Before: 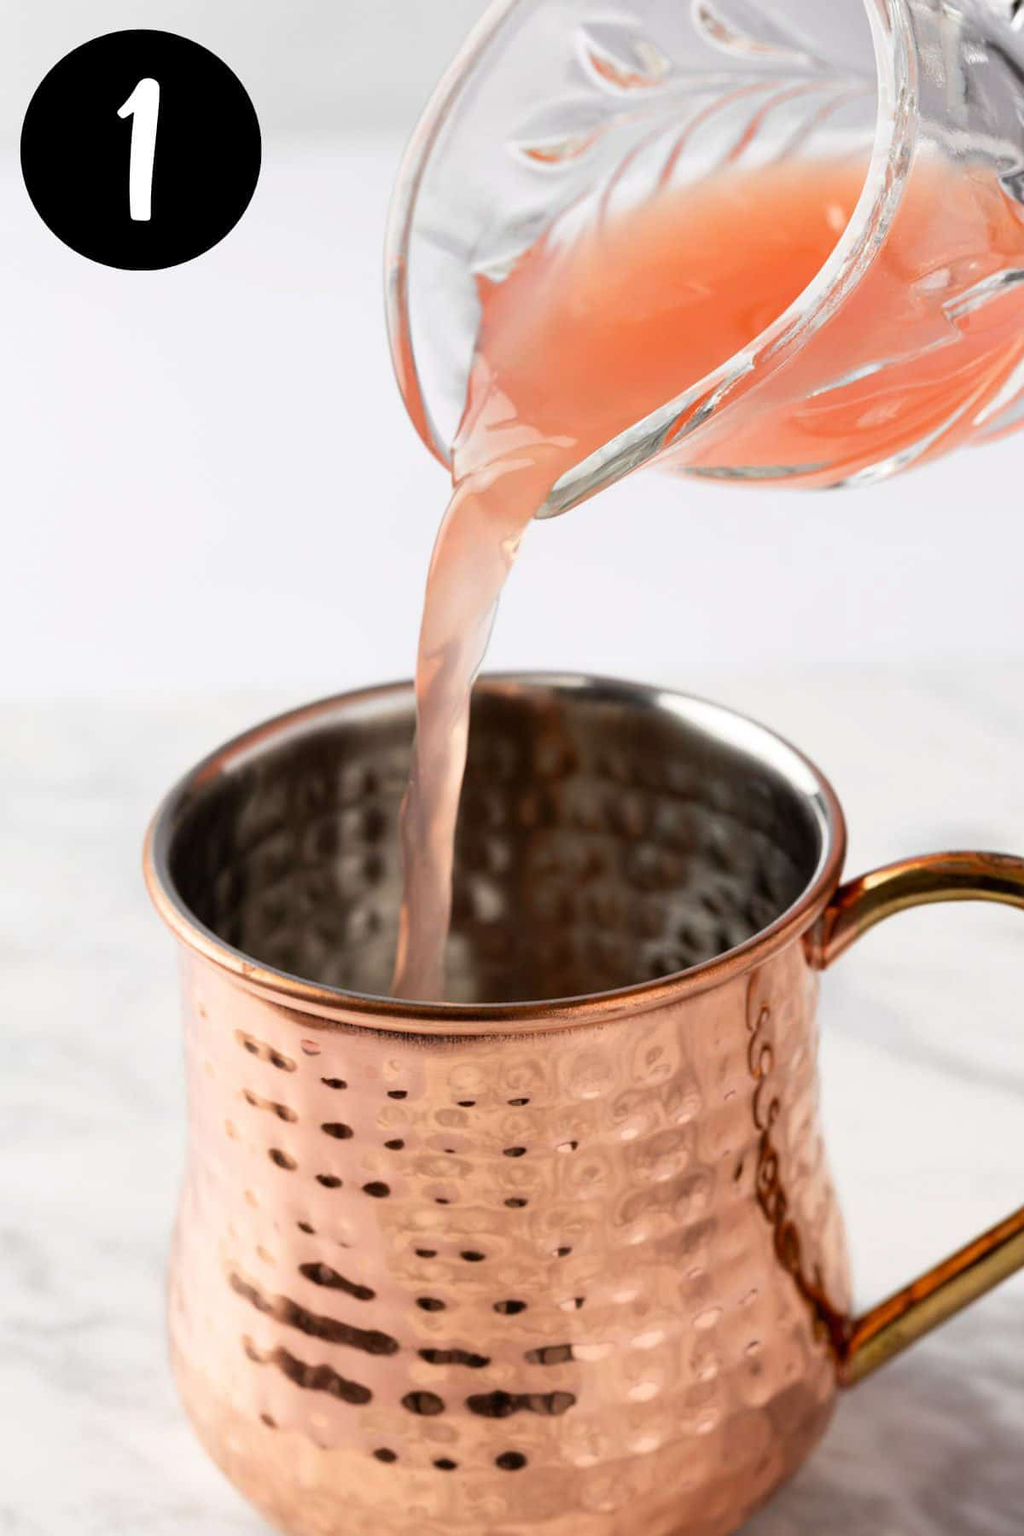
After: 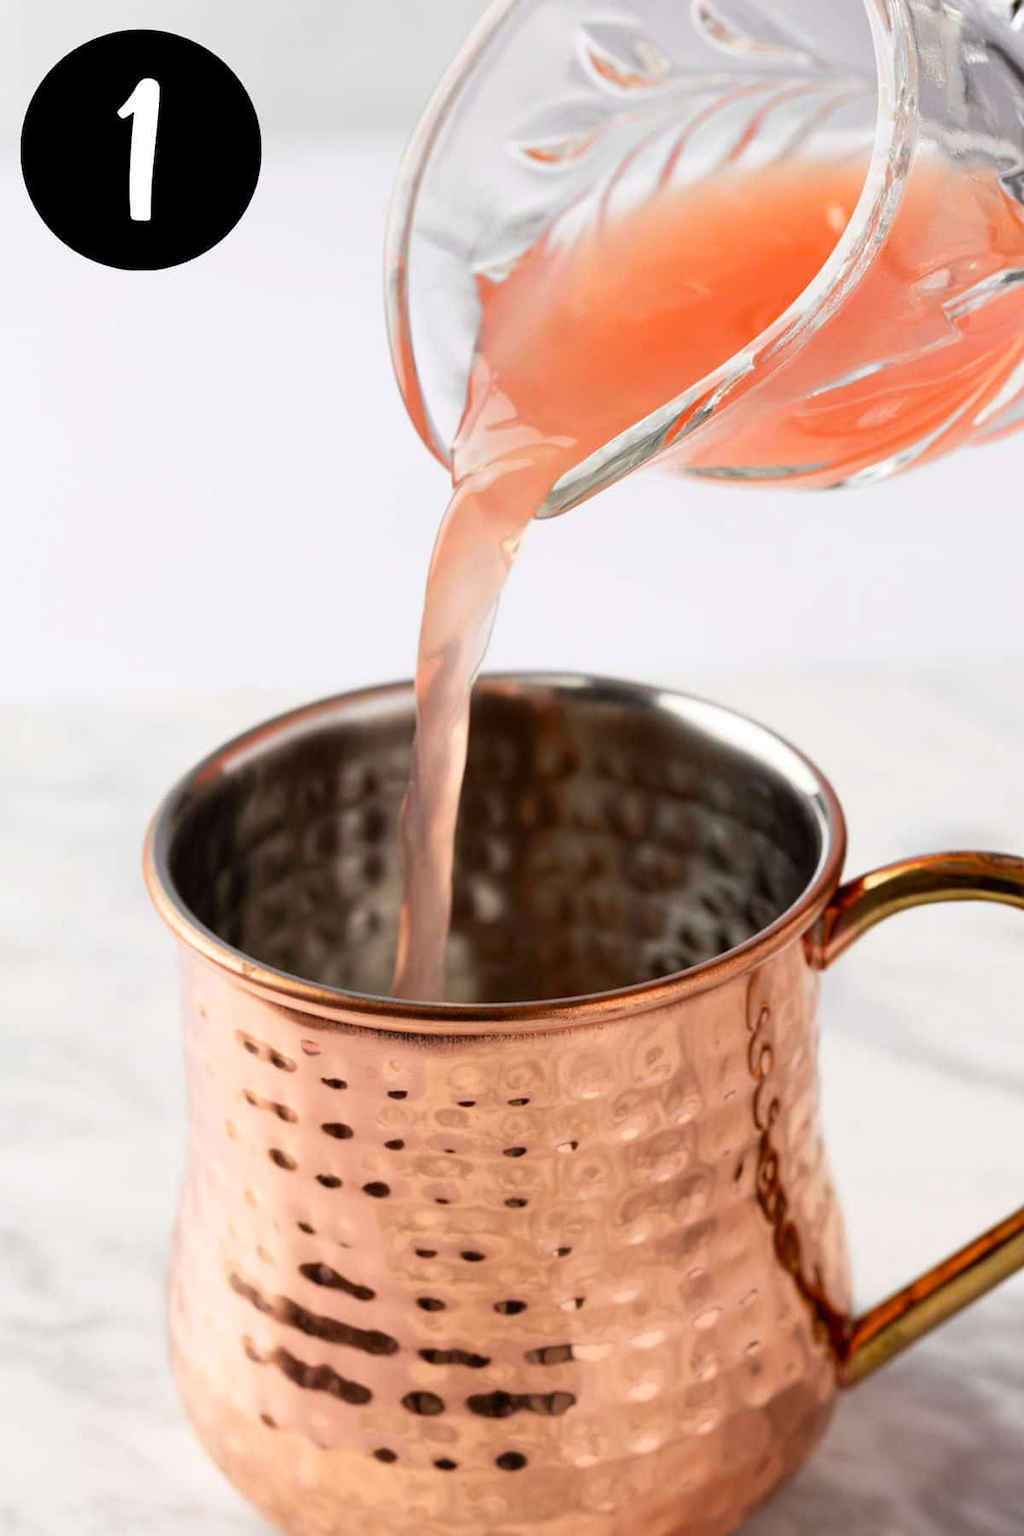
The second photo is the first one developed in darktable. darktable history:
contrast brightness saturation: saturation 0.103
